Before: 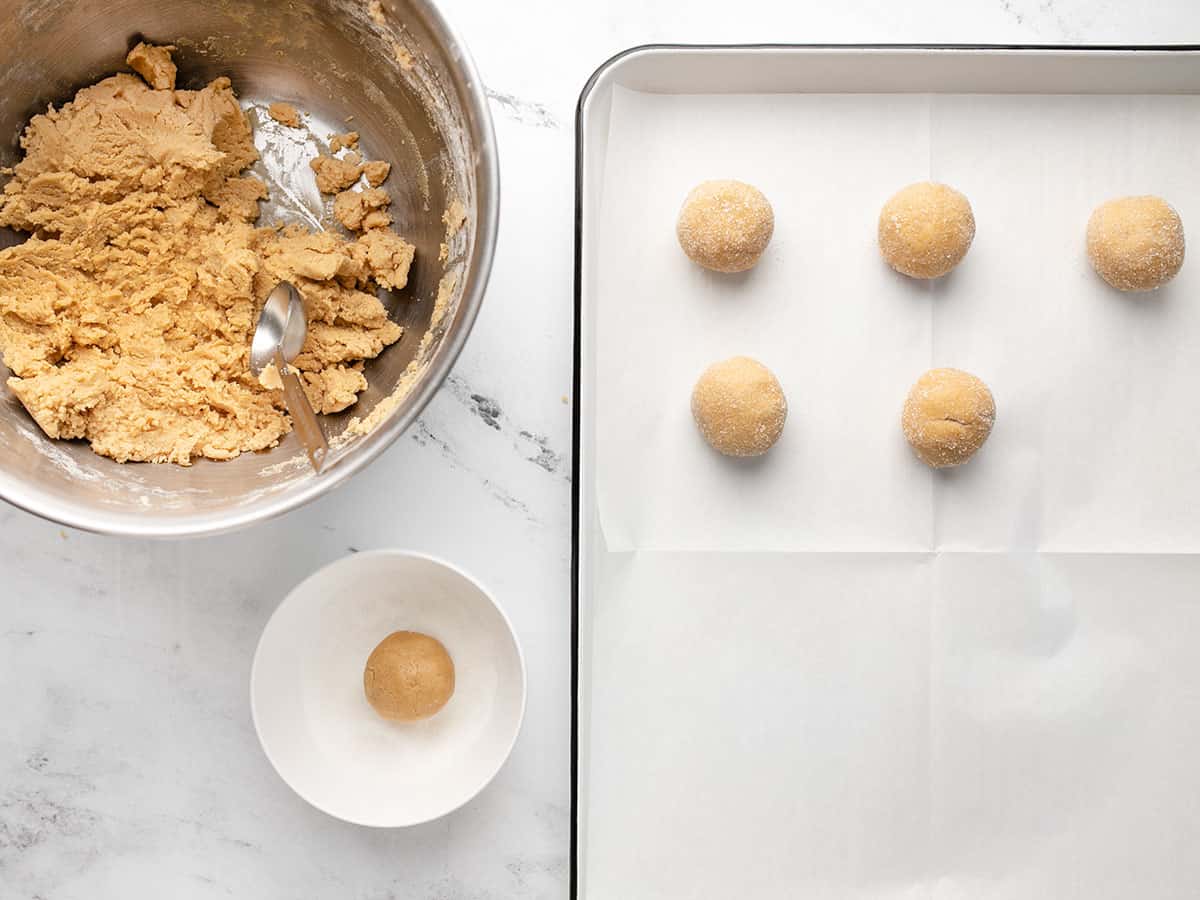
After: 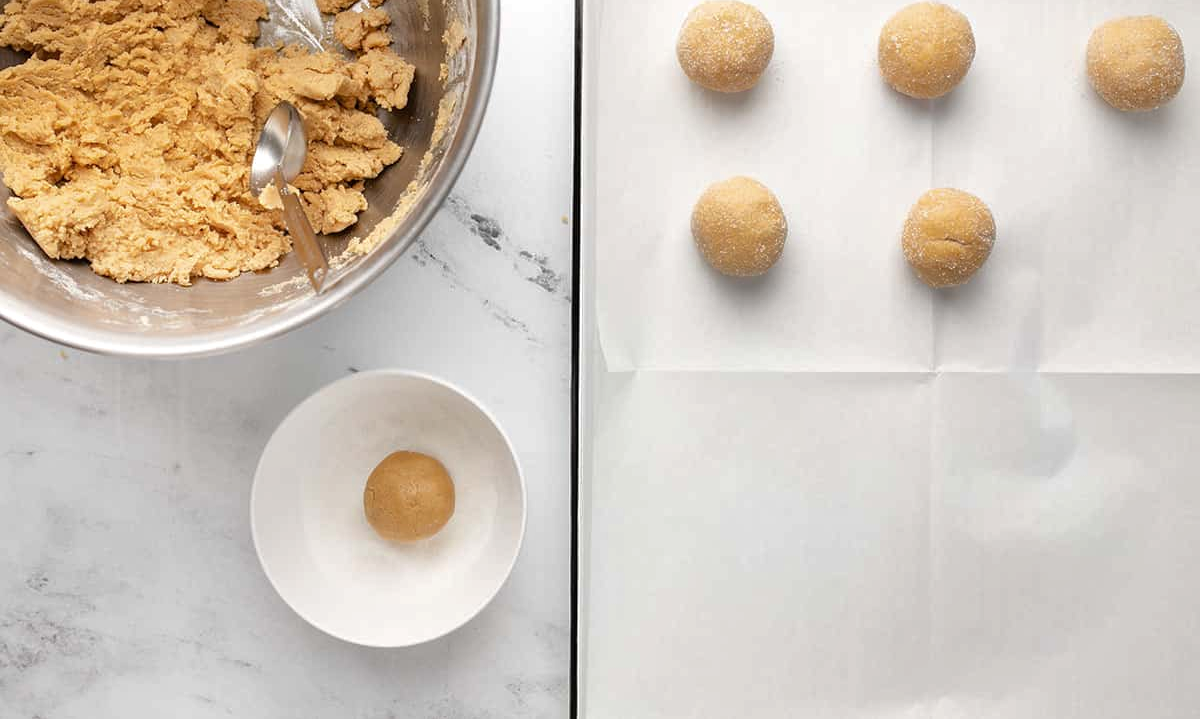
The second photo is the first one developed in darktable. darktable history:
shadows and highlights: shadows 8.73, white point adjustment 0.88, highlights -39.95
crop and rotate: top 20.065%
